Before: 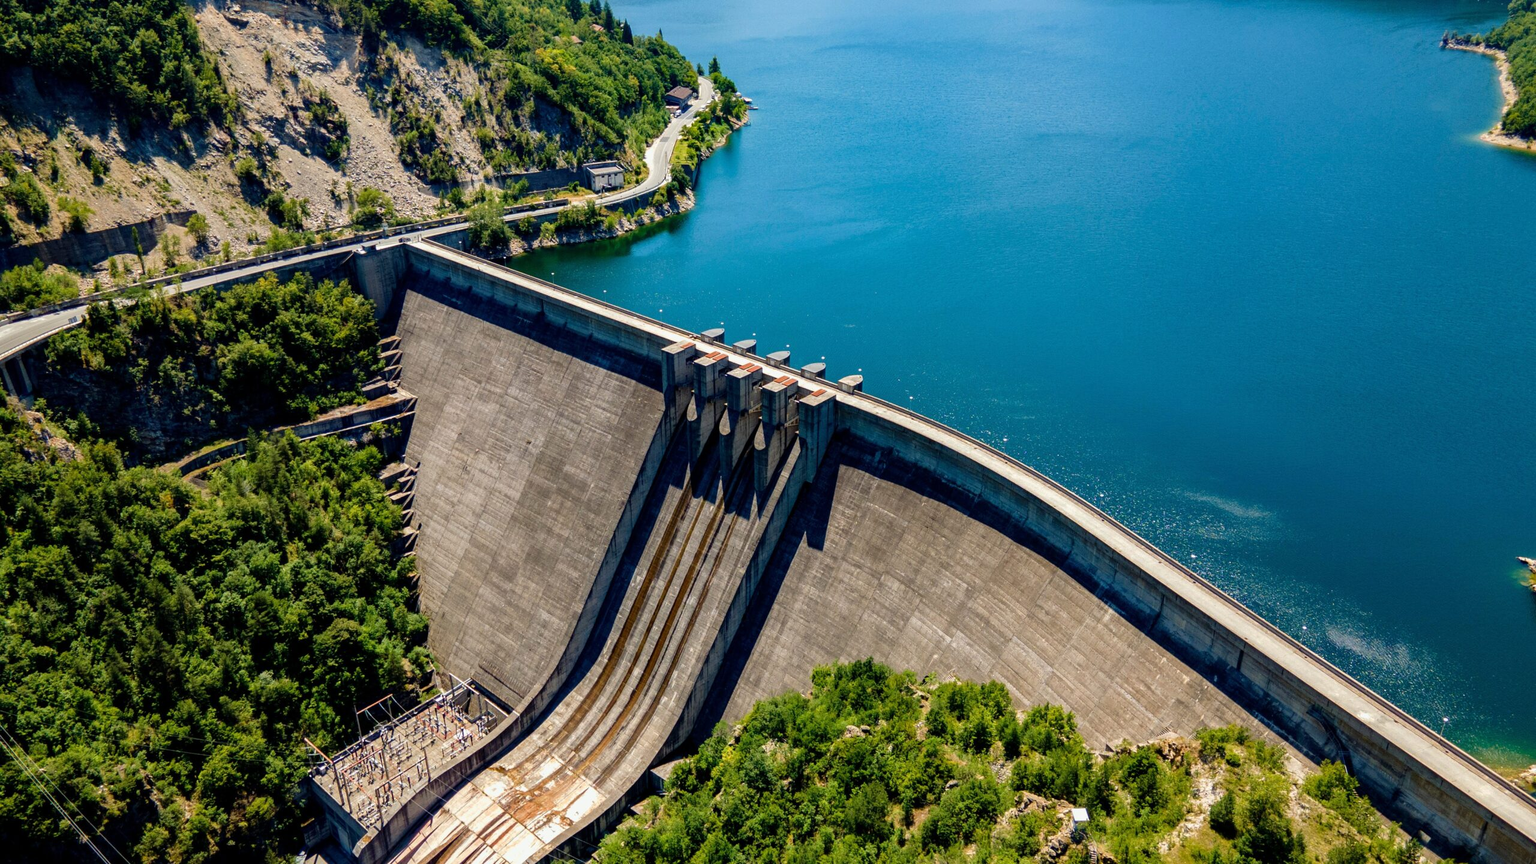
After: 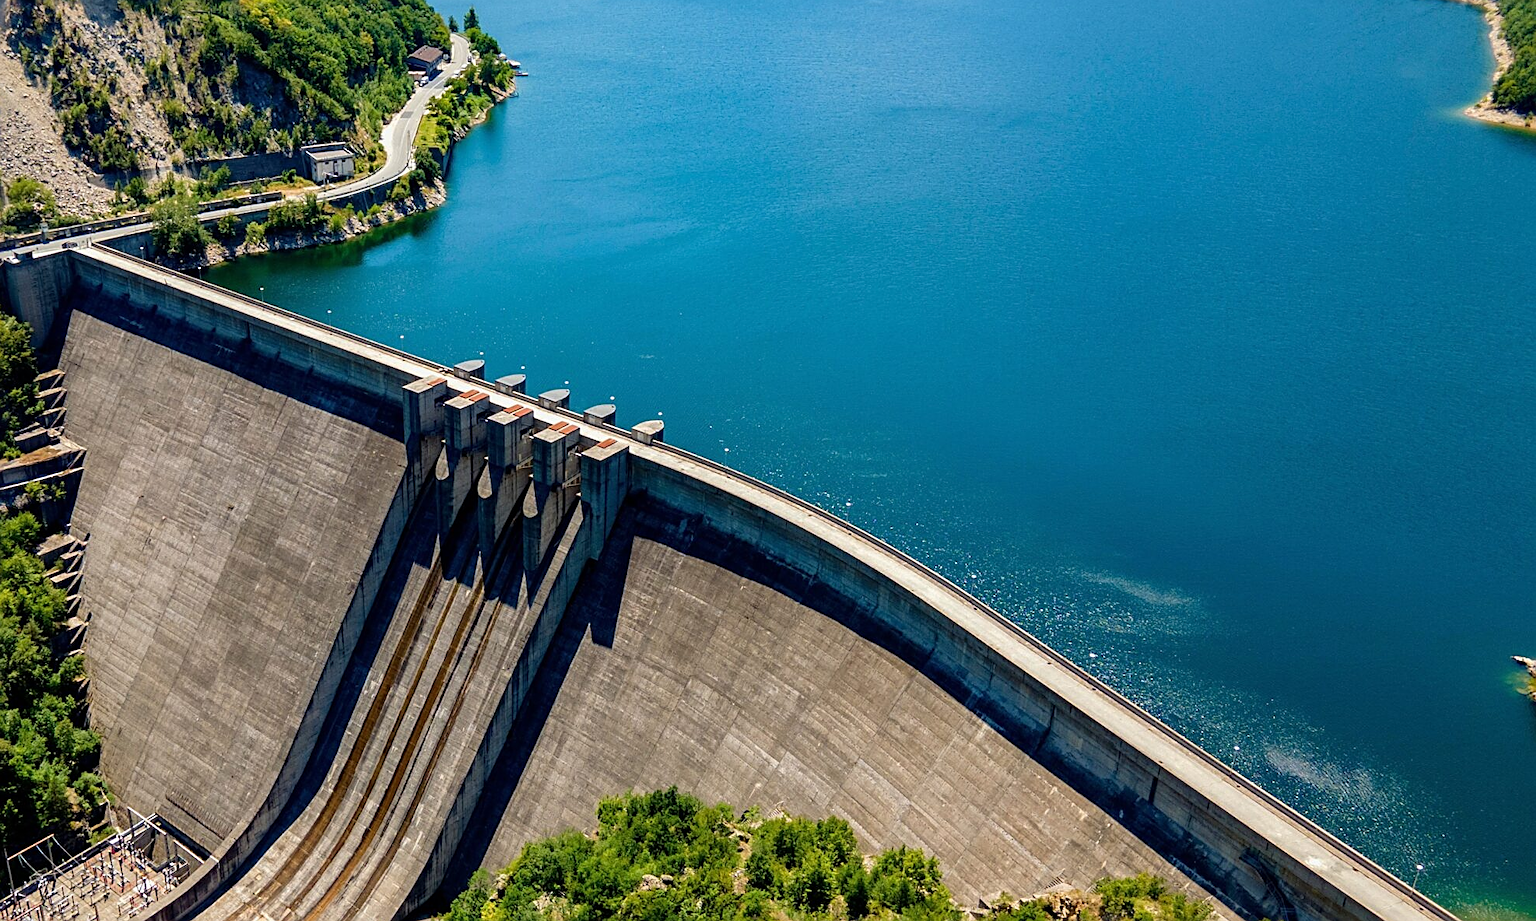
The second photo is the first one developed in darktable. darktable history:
crop: left 22.879%, top 5.926%, bottom 11.796%
sharpen: on, module defaults
